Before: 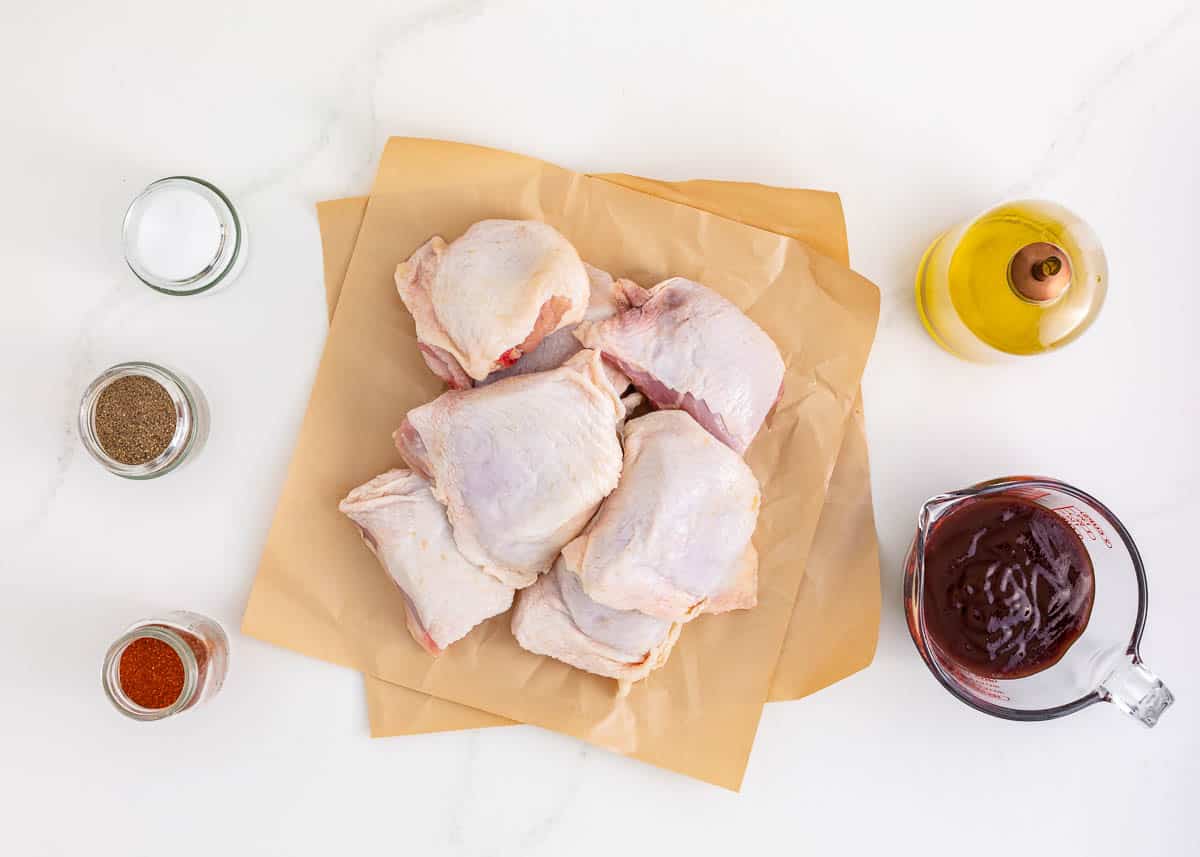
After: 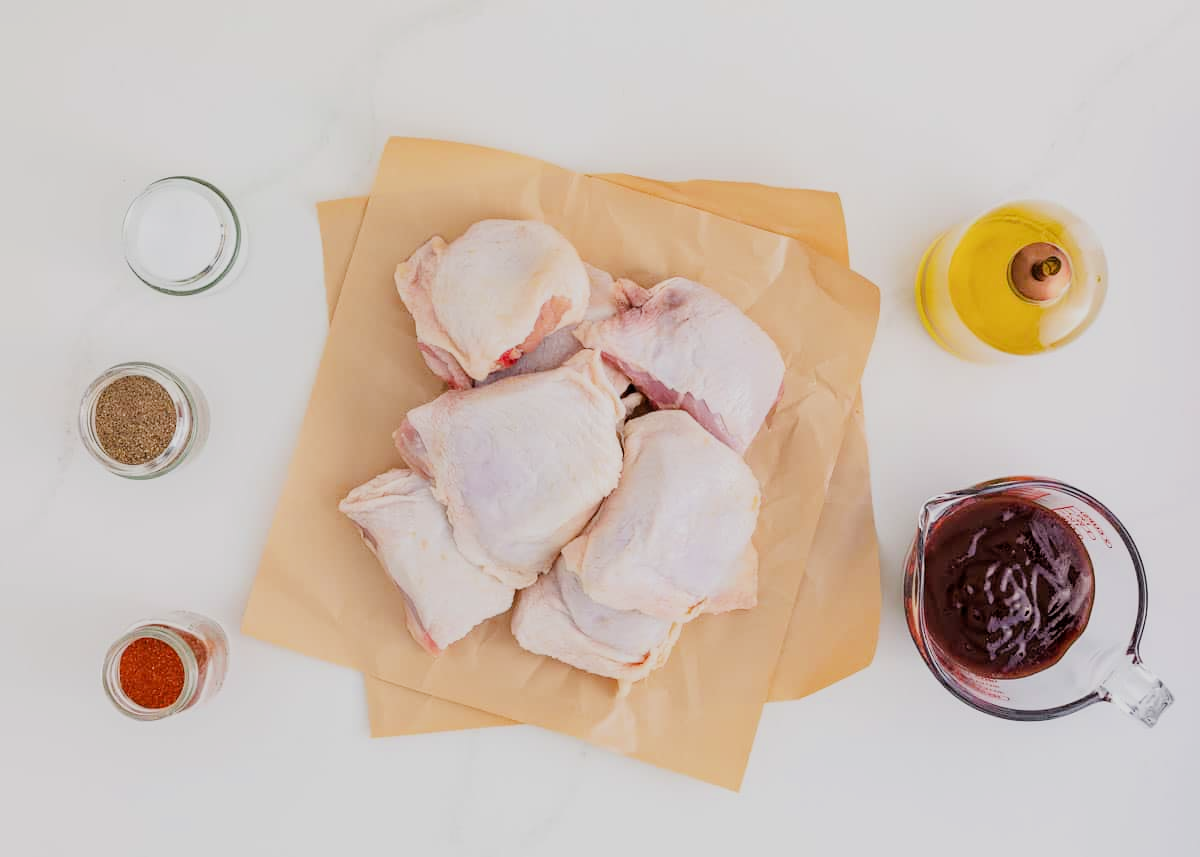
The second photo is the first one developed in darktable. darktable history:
filmic rgb: black relative exposure -7.3 EV, white relative exposure 5.07 EV, hardness 3.22
exposure: exposure 0.295 EV, compensate highlight preservation false
